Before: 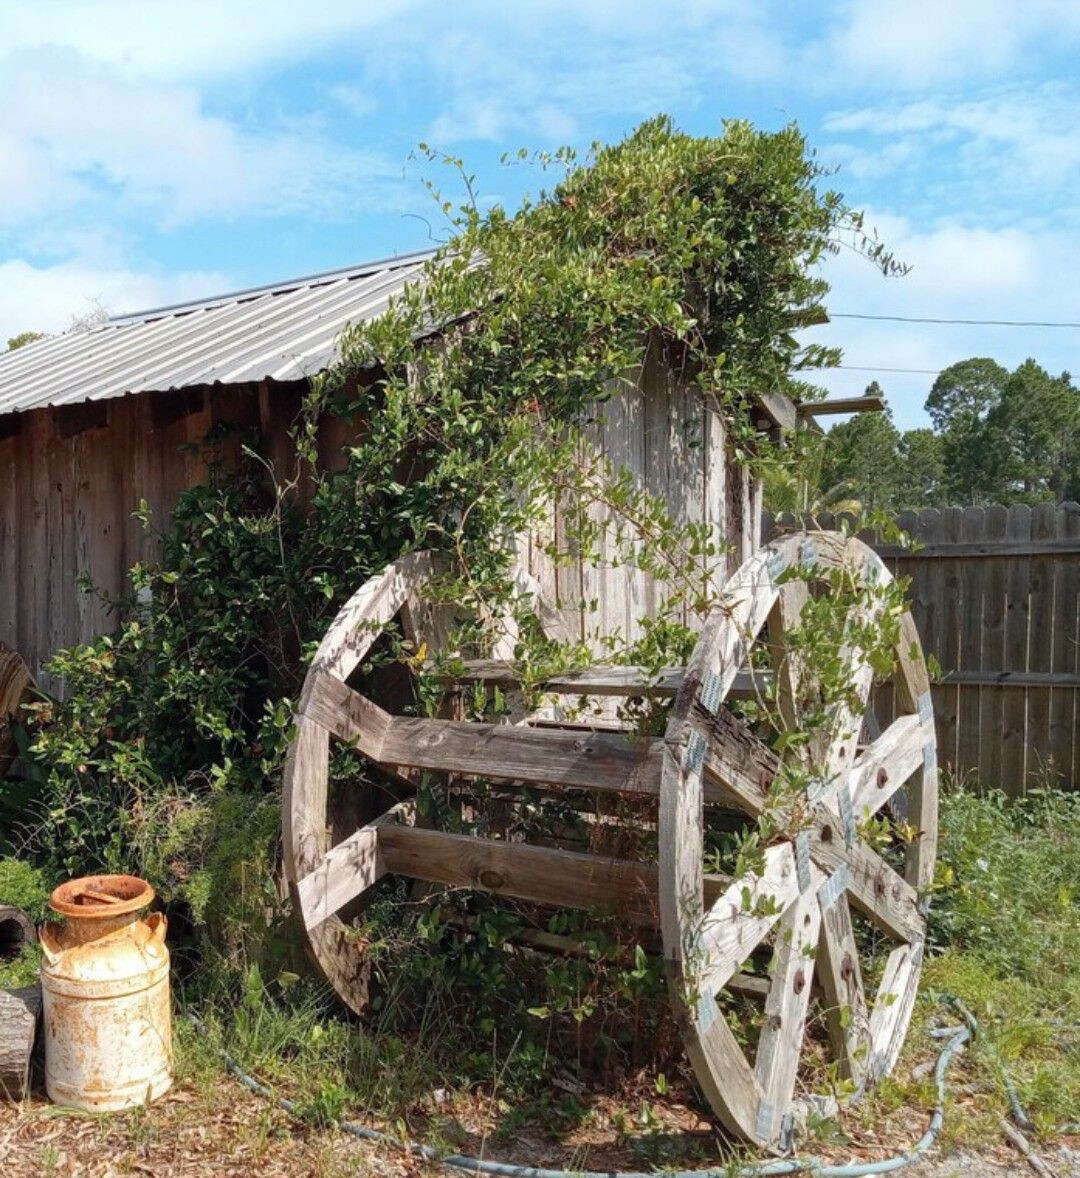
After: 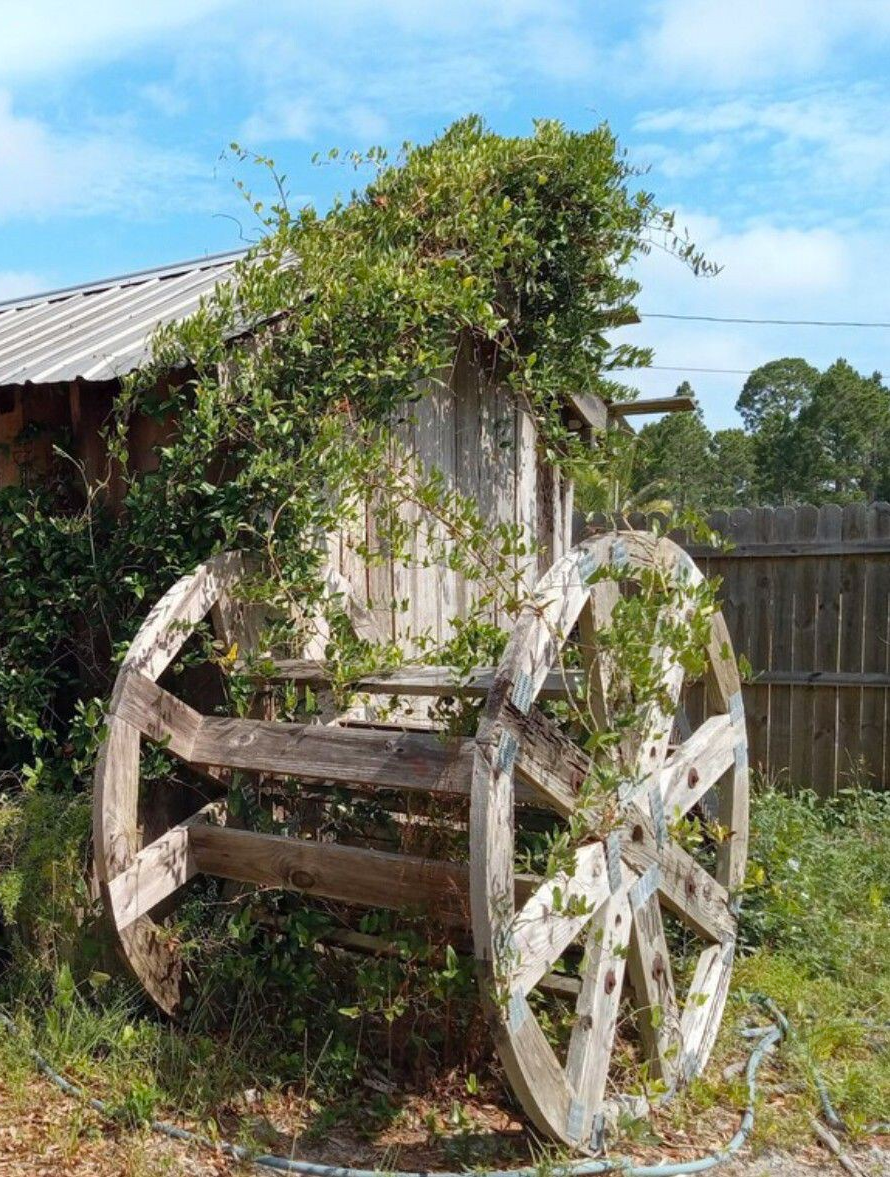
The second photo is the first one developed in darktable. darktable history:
crop: left 17.582%, bottom 0.031%
color balance rgb: perceptual saturation grading › global saturation 10%
white balance: emerald 1
